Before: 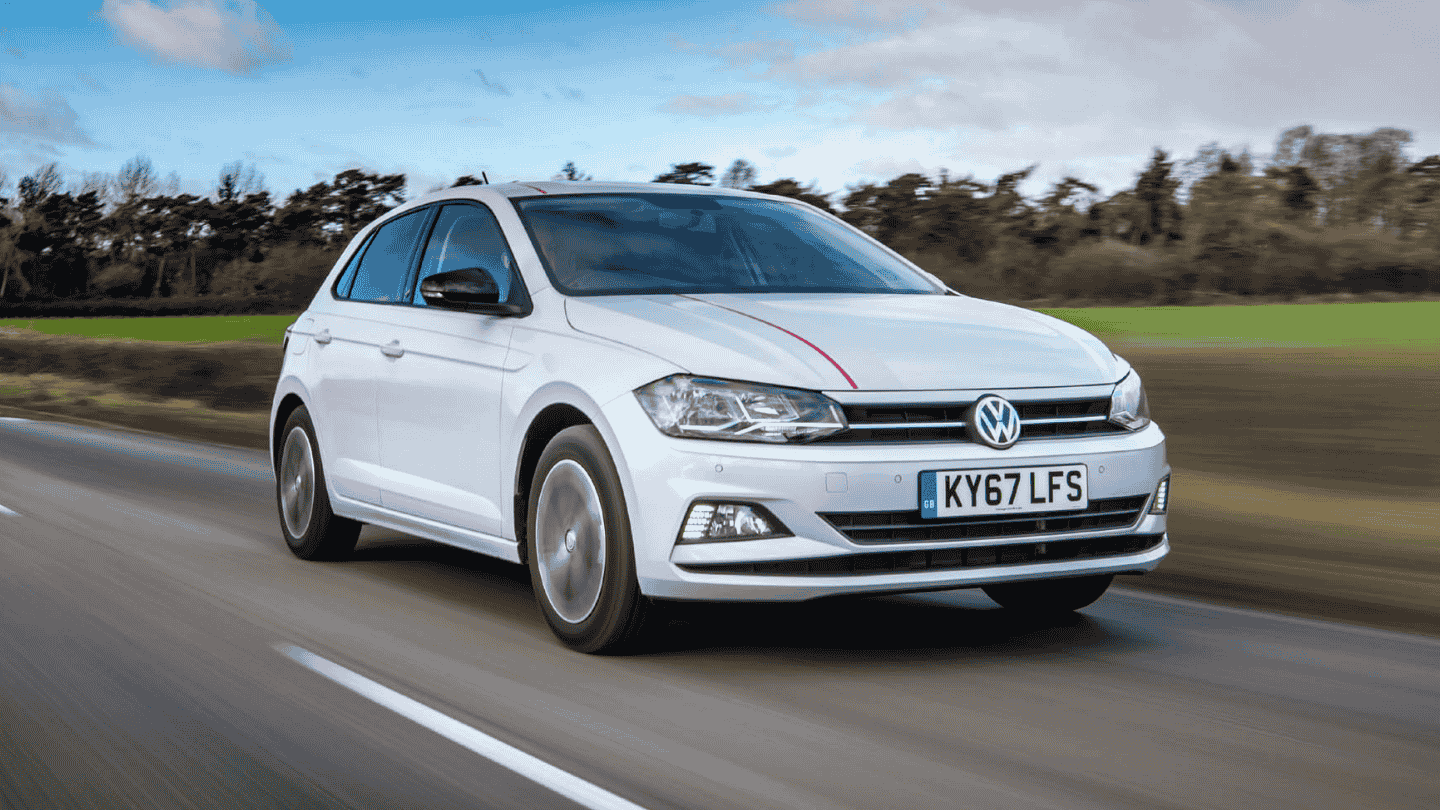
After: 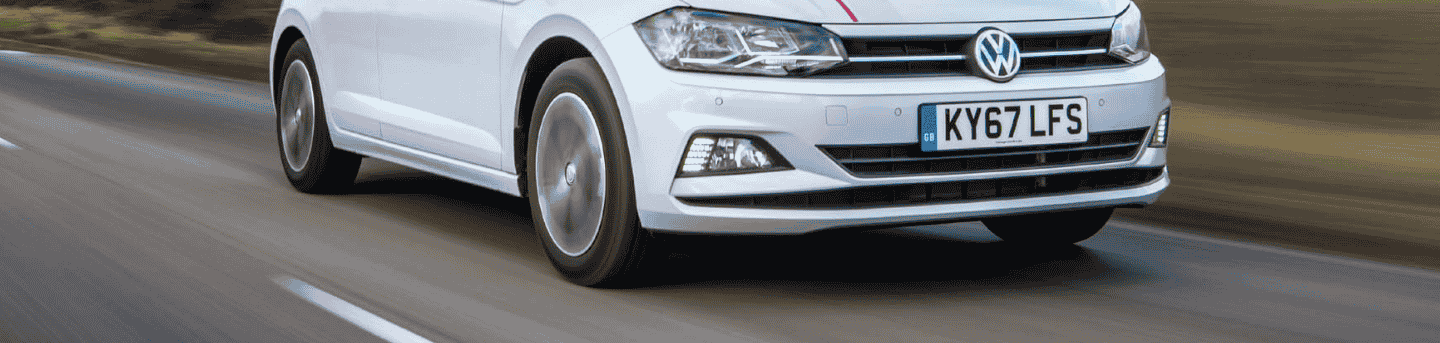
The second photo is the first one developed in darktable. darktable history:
crop: top 45.415%, bottom 12.179%
